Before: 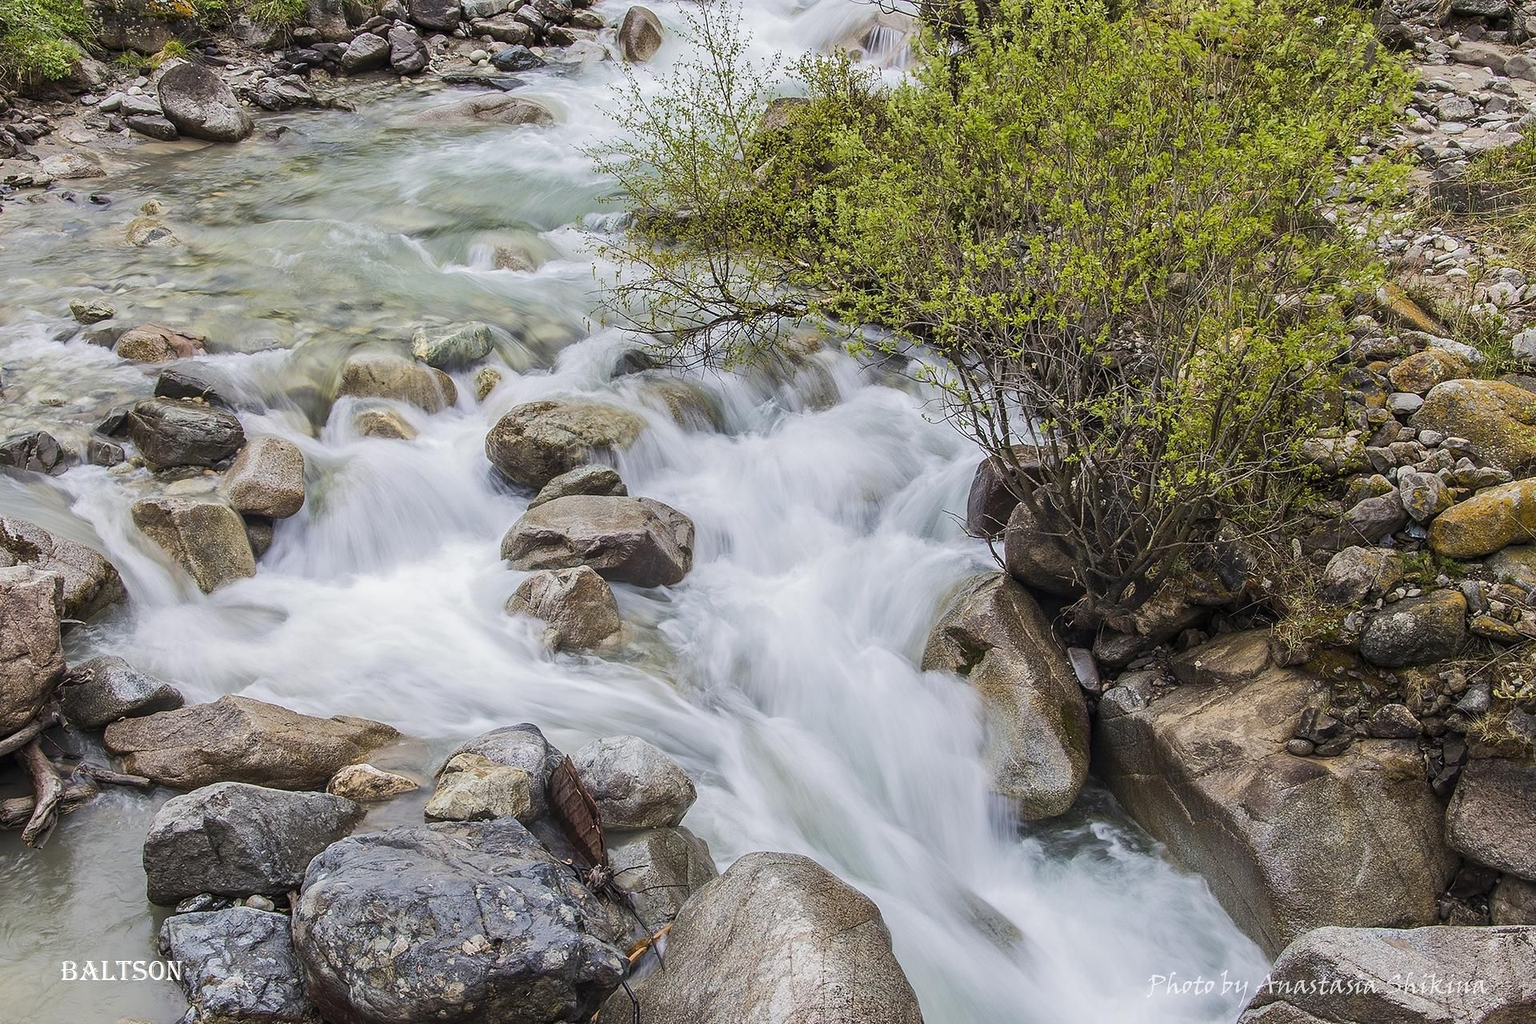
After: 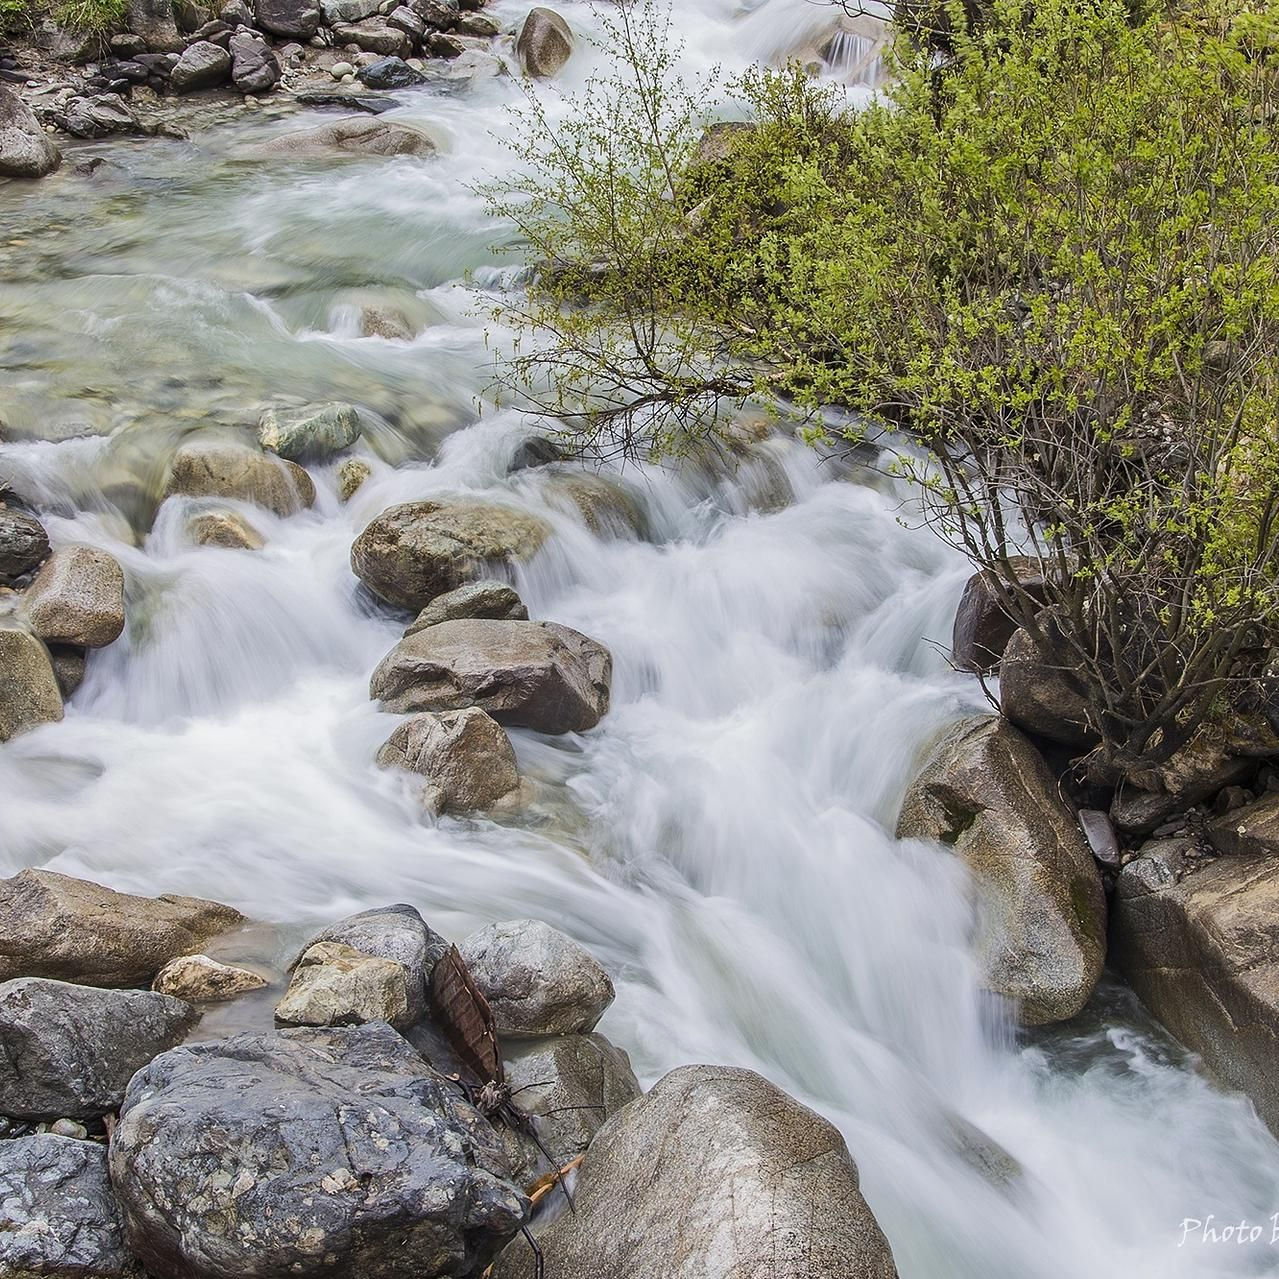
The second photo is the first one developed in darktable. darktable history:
crop and rotate: left 13.342%, right 19.991%
tone equalizer: on, module defaults
